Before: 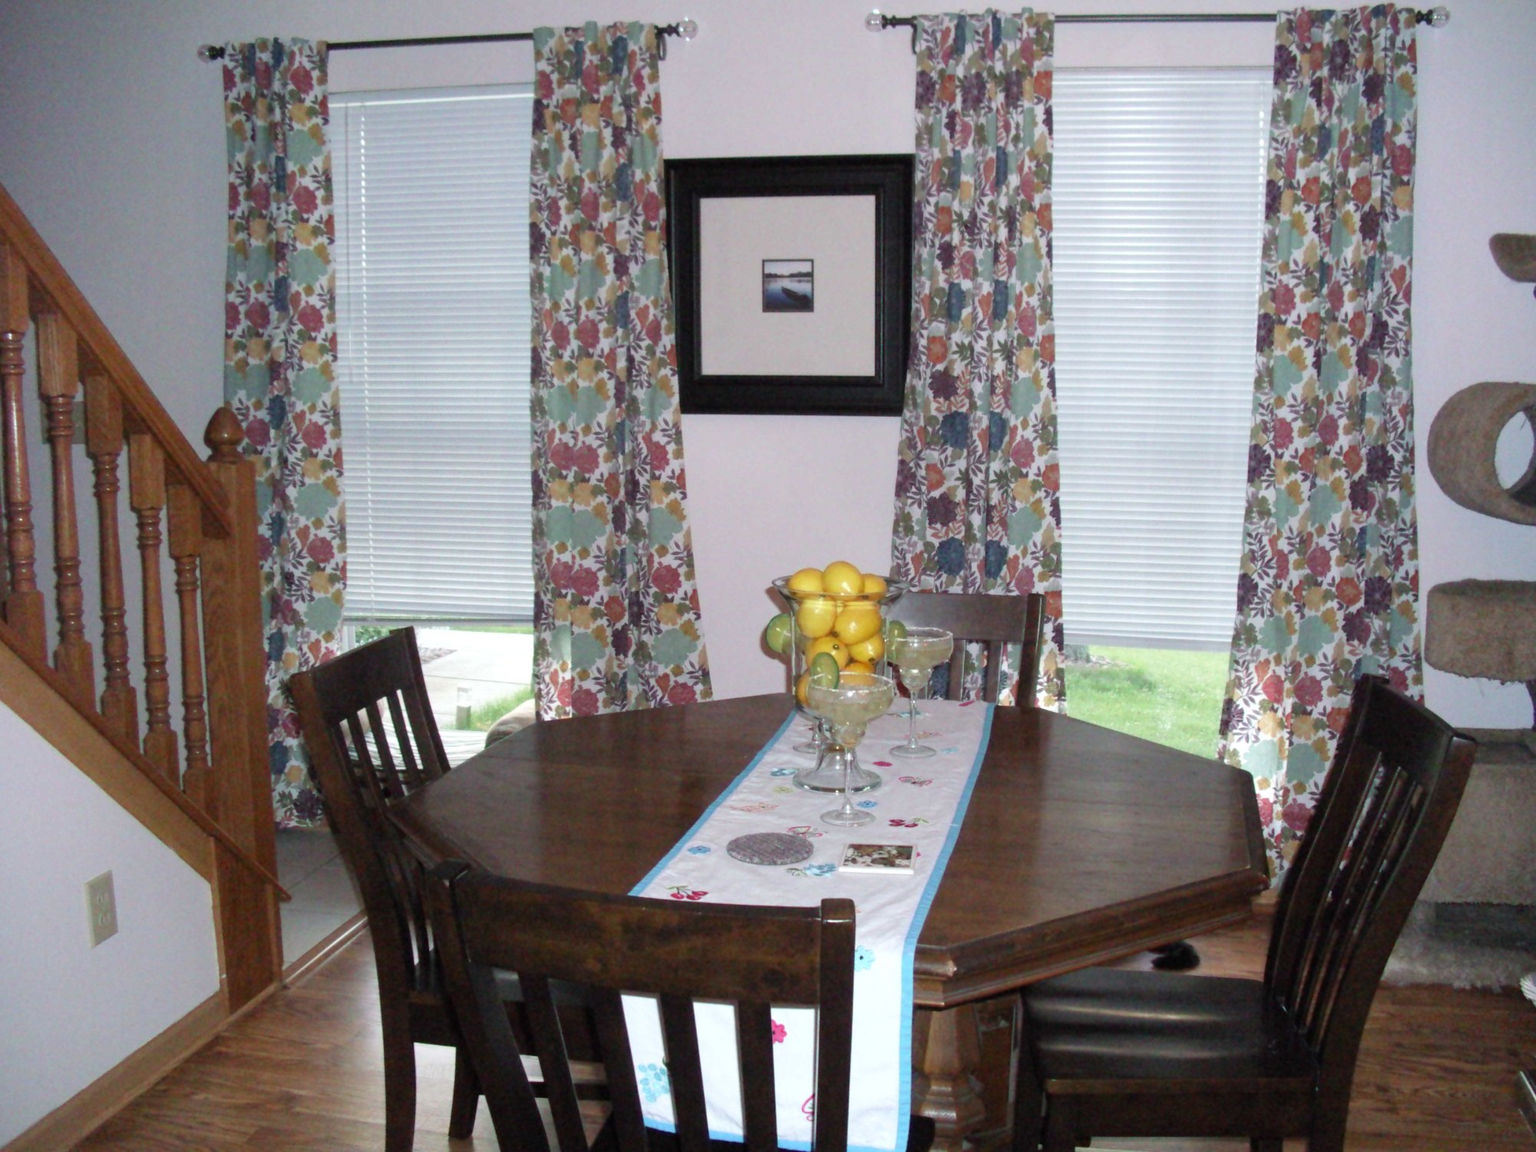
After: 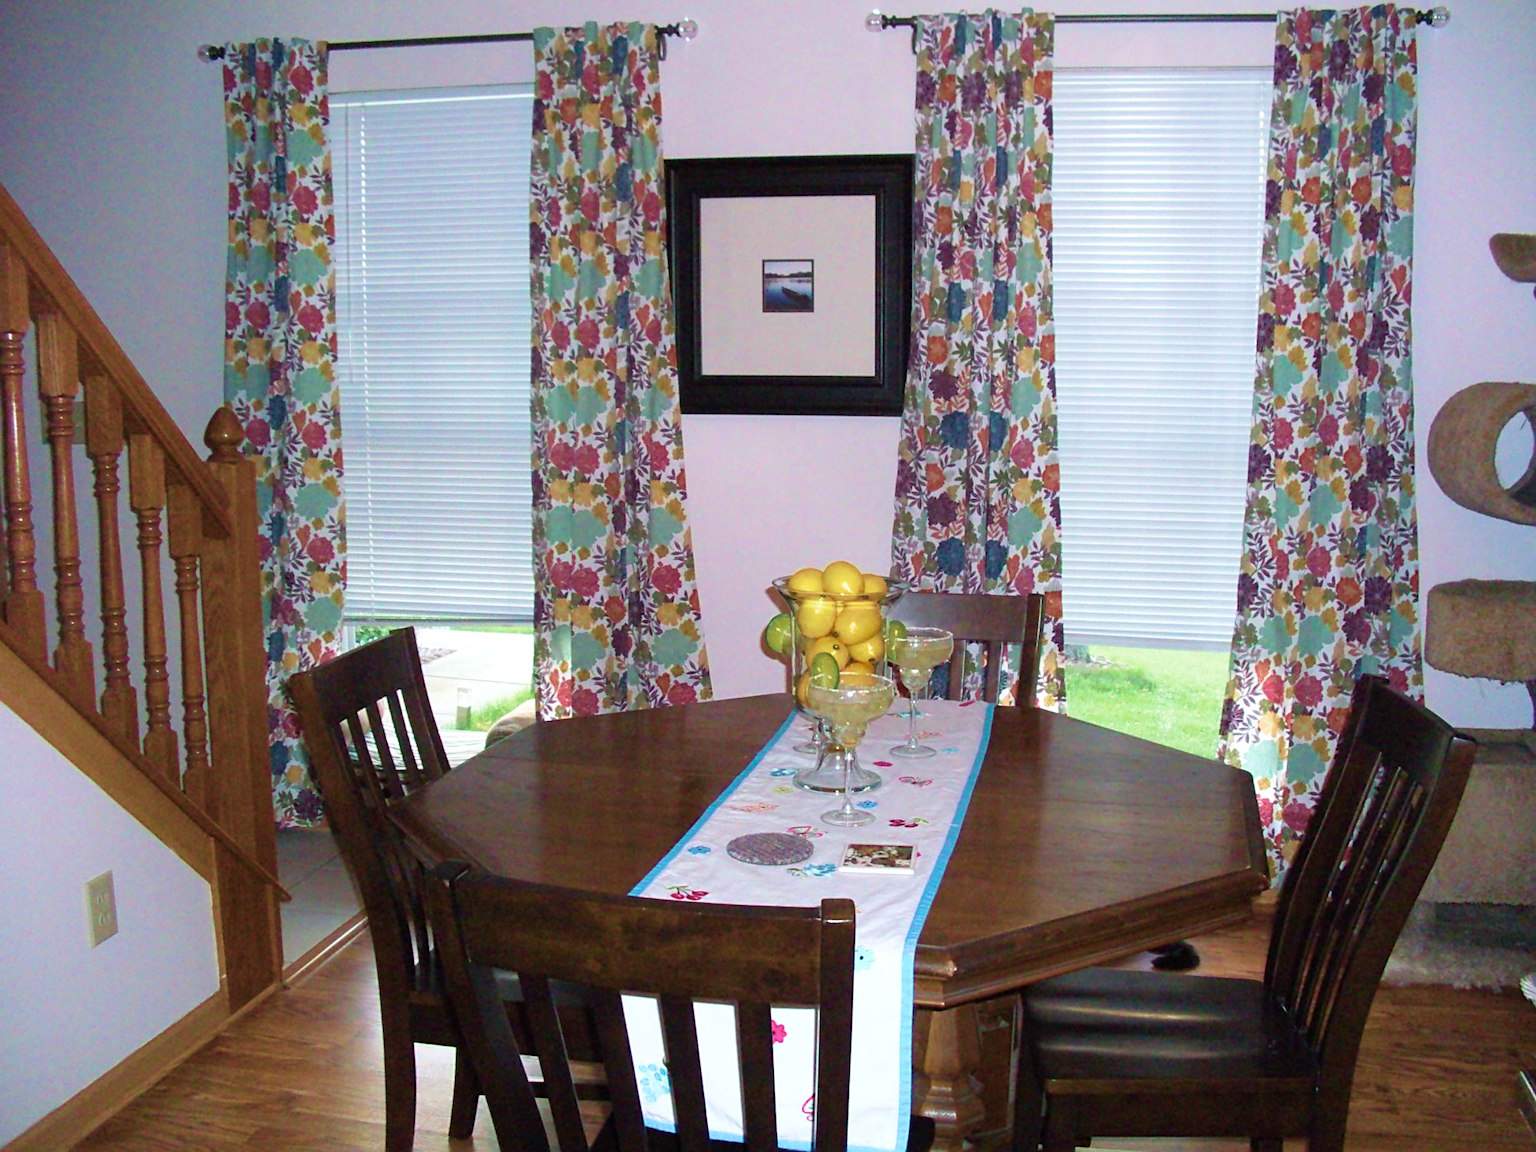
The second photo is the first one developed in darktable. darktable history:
shadows and highlights: shadows -1.72, highlights 40.48
velvia: strength 75%
sharpen: on, module defaults
